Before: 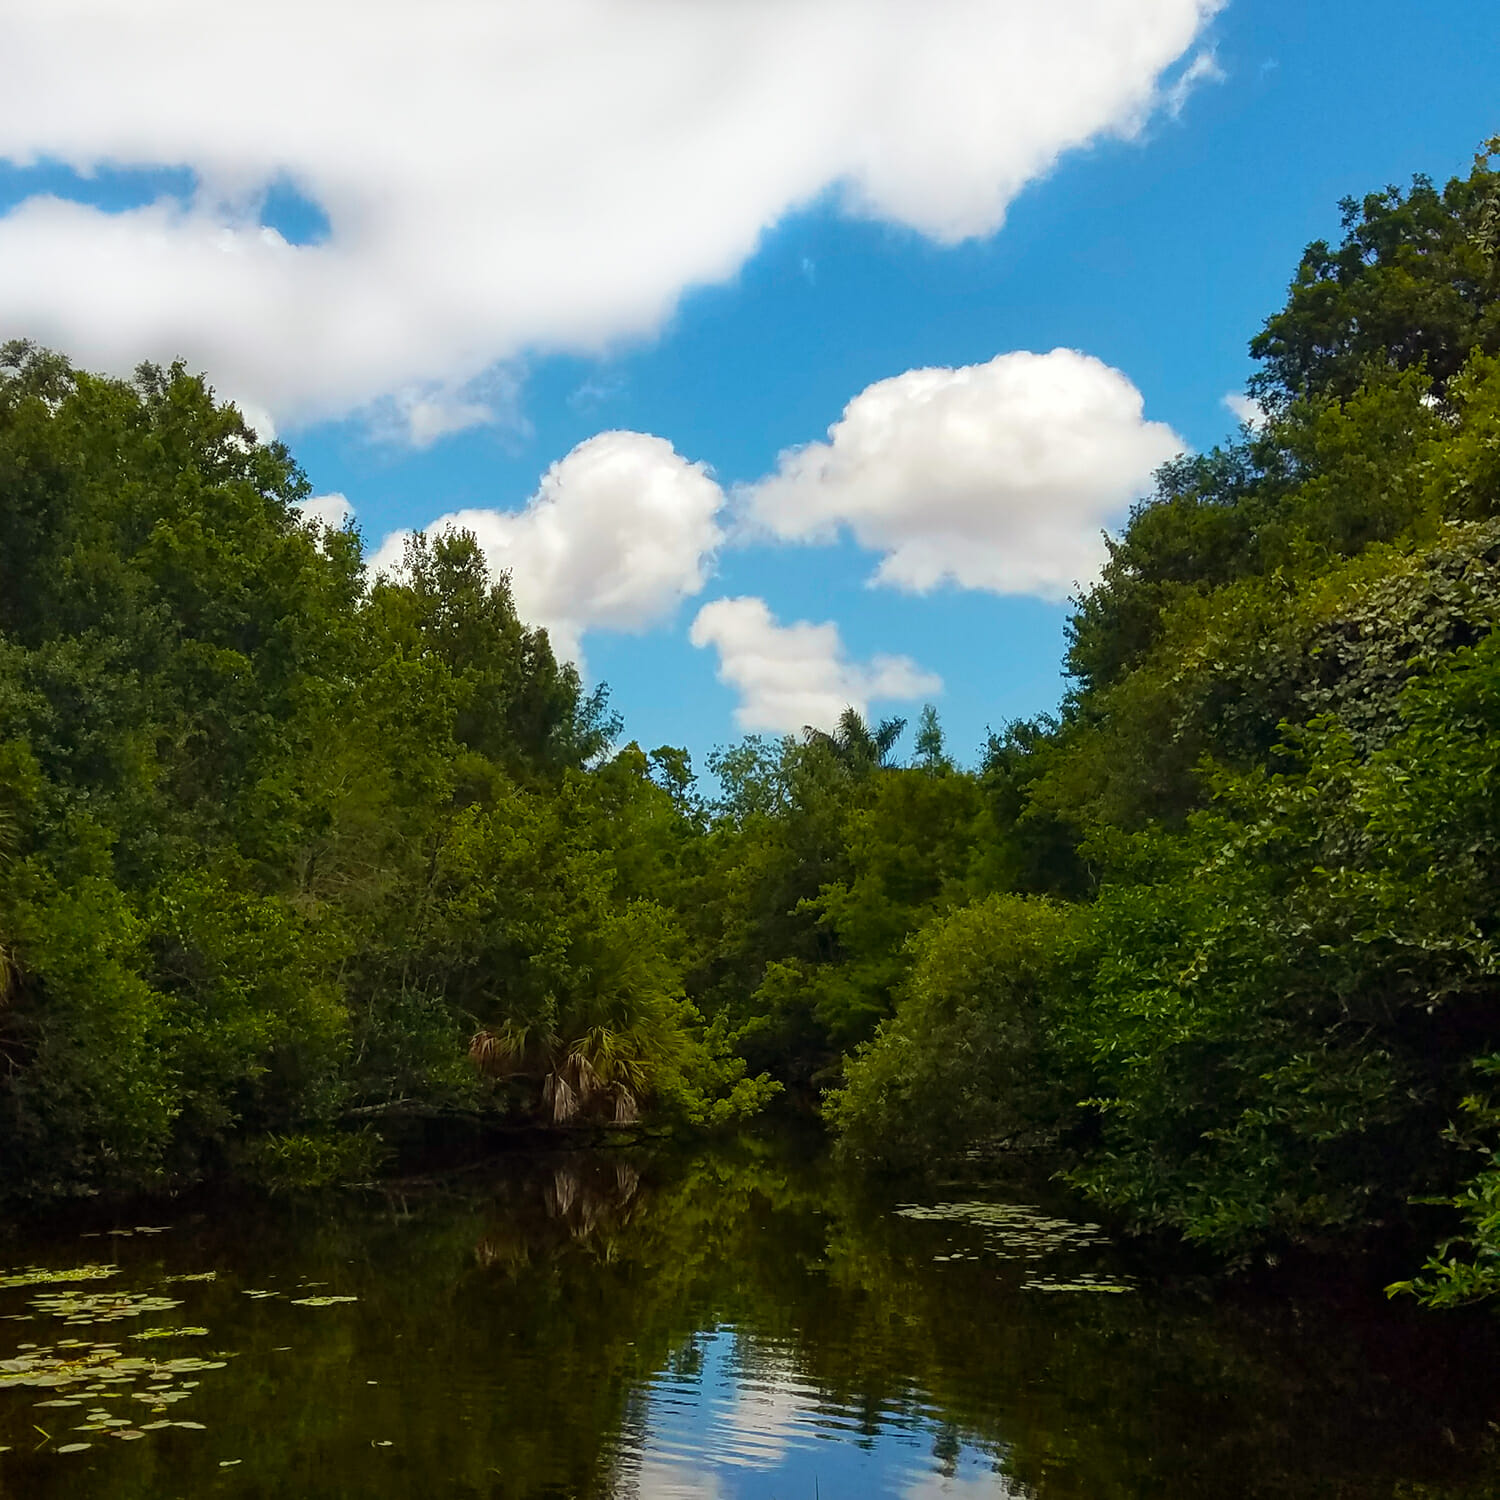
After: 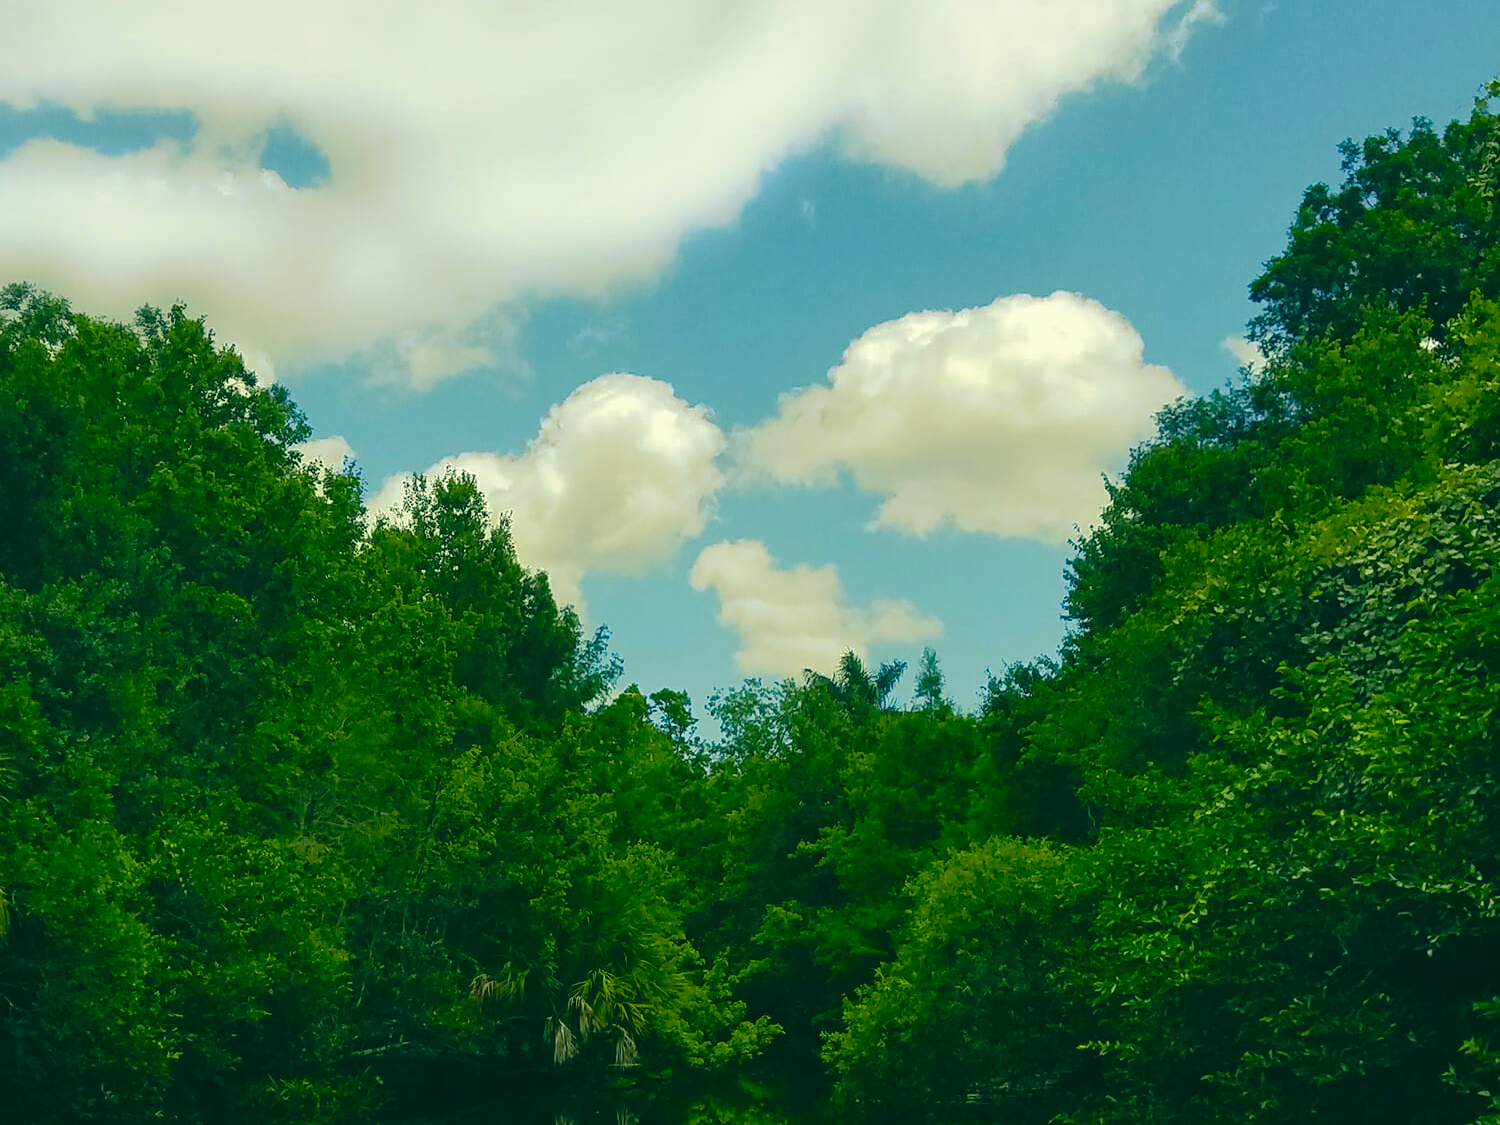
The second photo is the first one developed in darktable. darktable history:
crop: top 3.857%, bottom 21.132%
color correction: highlights a* 1.83, highlights b* 34.02, shadows a* -36.68, shadows b* -5.48
white balance: red 0.924, blue 1.095
tone curve: curves: ch0 [(0, 0) (0.003, 0.048) (0.011, 0.055) (0.025, 0.065) (0.044, 0.089) (0.069, 0.111) (0.1, 0.132) (0.136, 0.163) (0.177, 0.21) (0.224, 0.259) (0.277, 0.323) (0.335, 0.385) (0.399, 0.442) (0.468, 0.508) (0.543, 0.578) (0.623, 0.648) (0.709, 0.716) (0.801, 0.781) (0.898, 0.845) (1, 1)], preserve colors none
